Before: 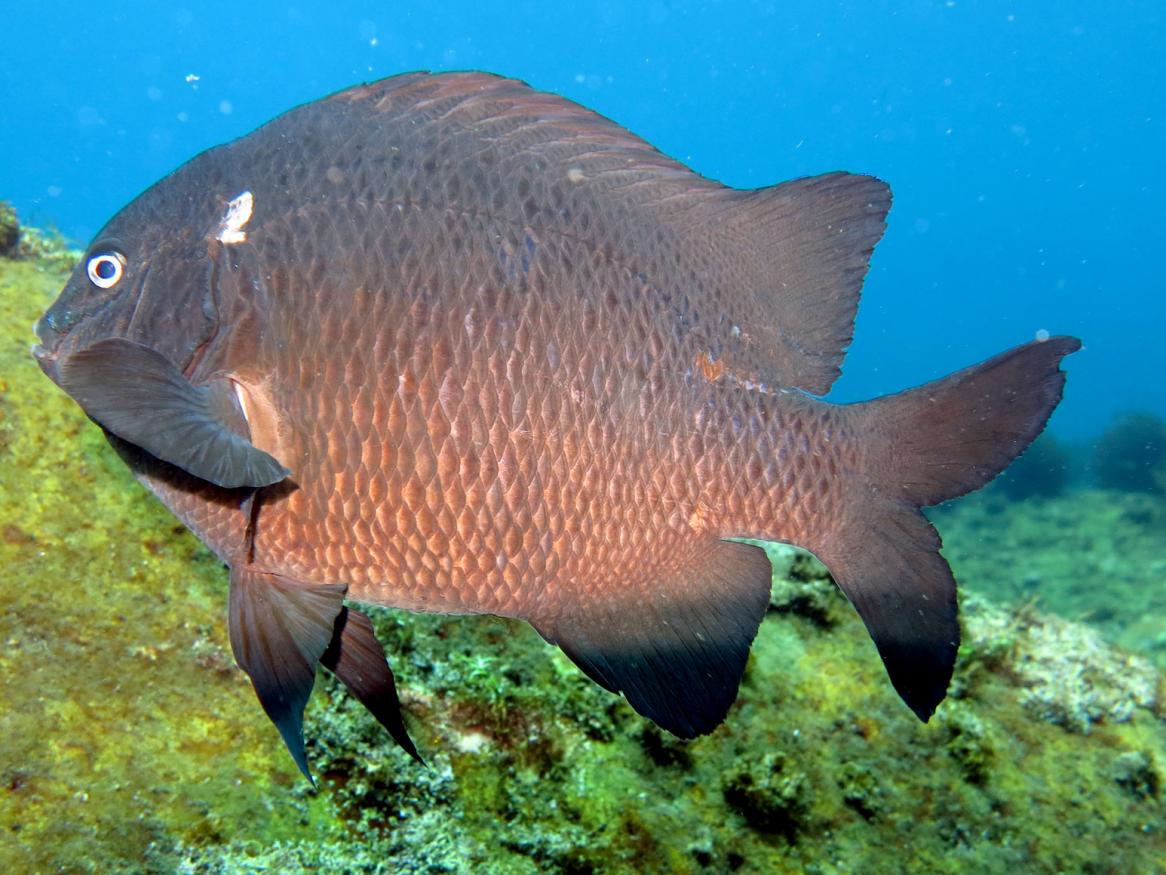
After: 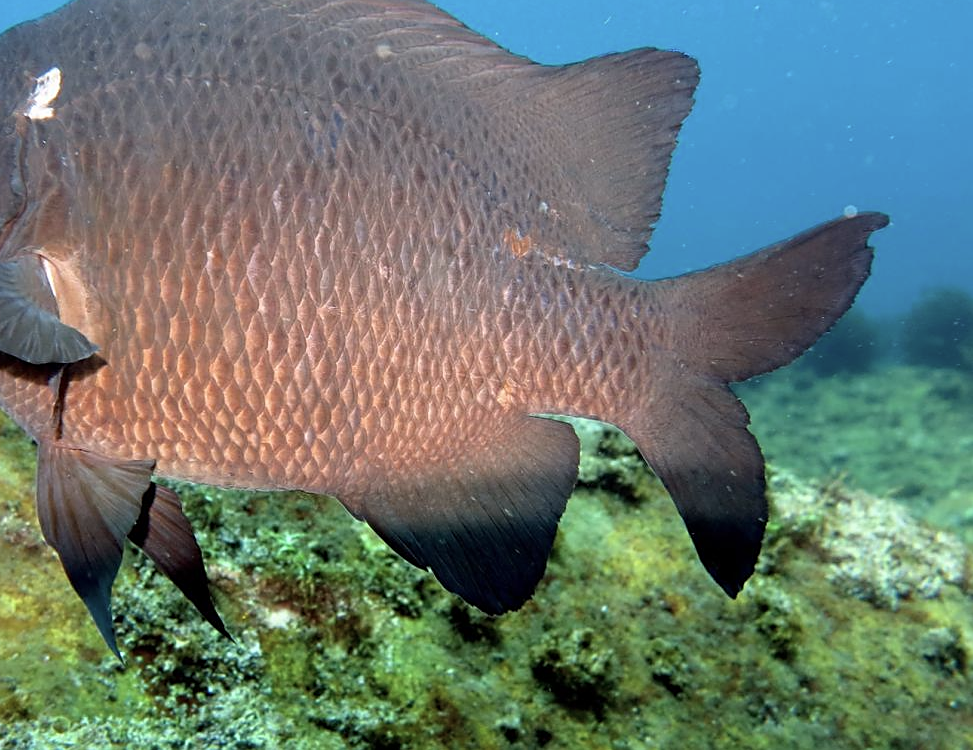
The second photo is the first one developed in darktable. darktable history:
color correction: highlights b* -0.043, saturation 0.796
crop: left 16.493%, top 14.183%
sharpen: radius 1.863, amount 0.399, threshold 1.335
